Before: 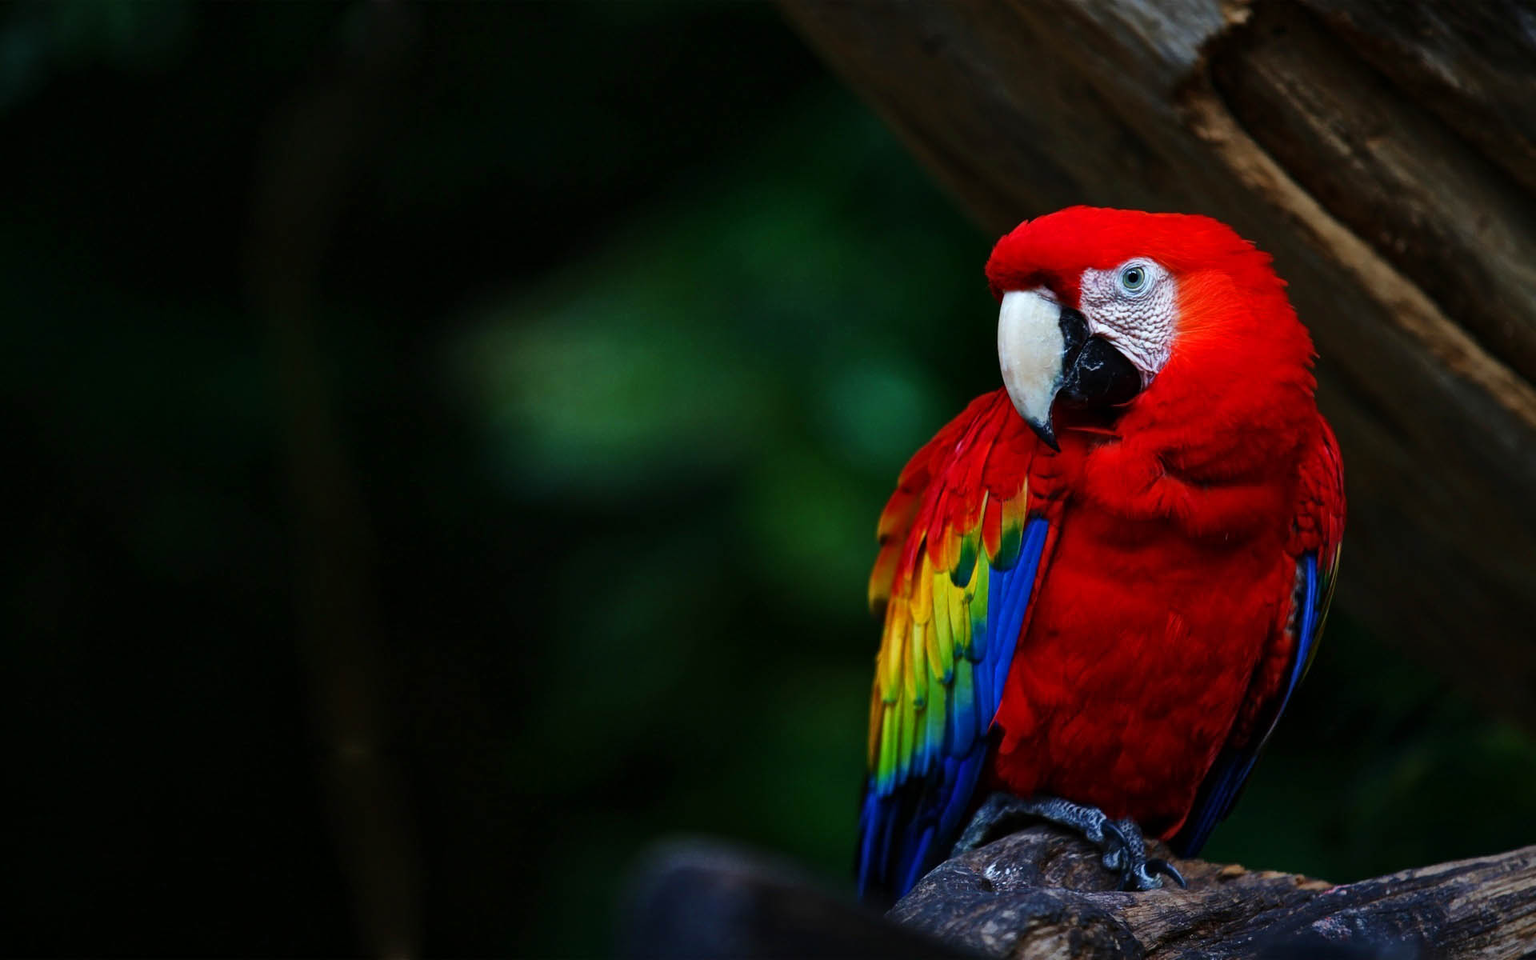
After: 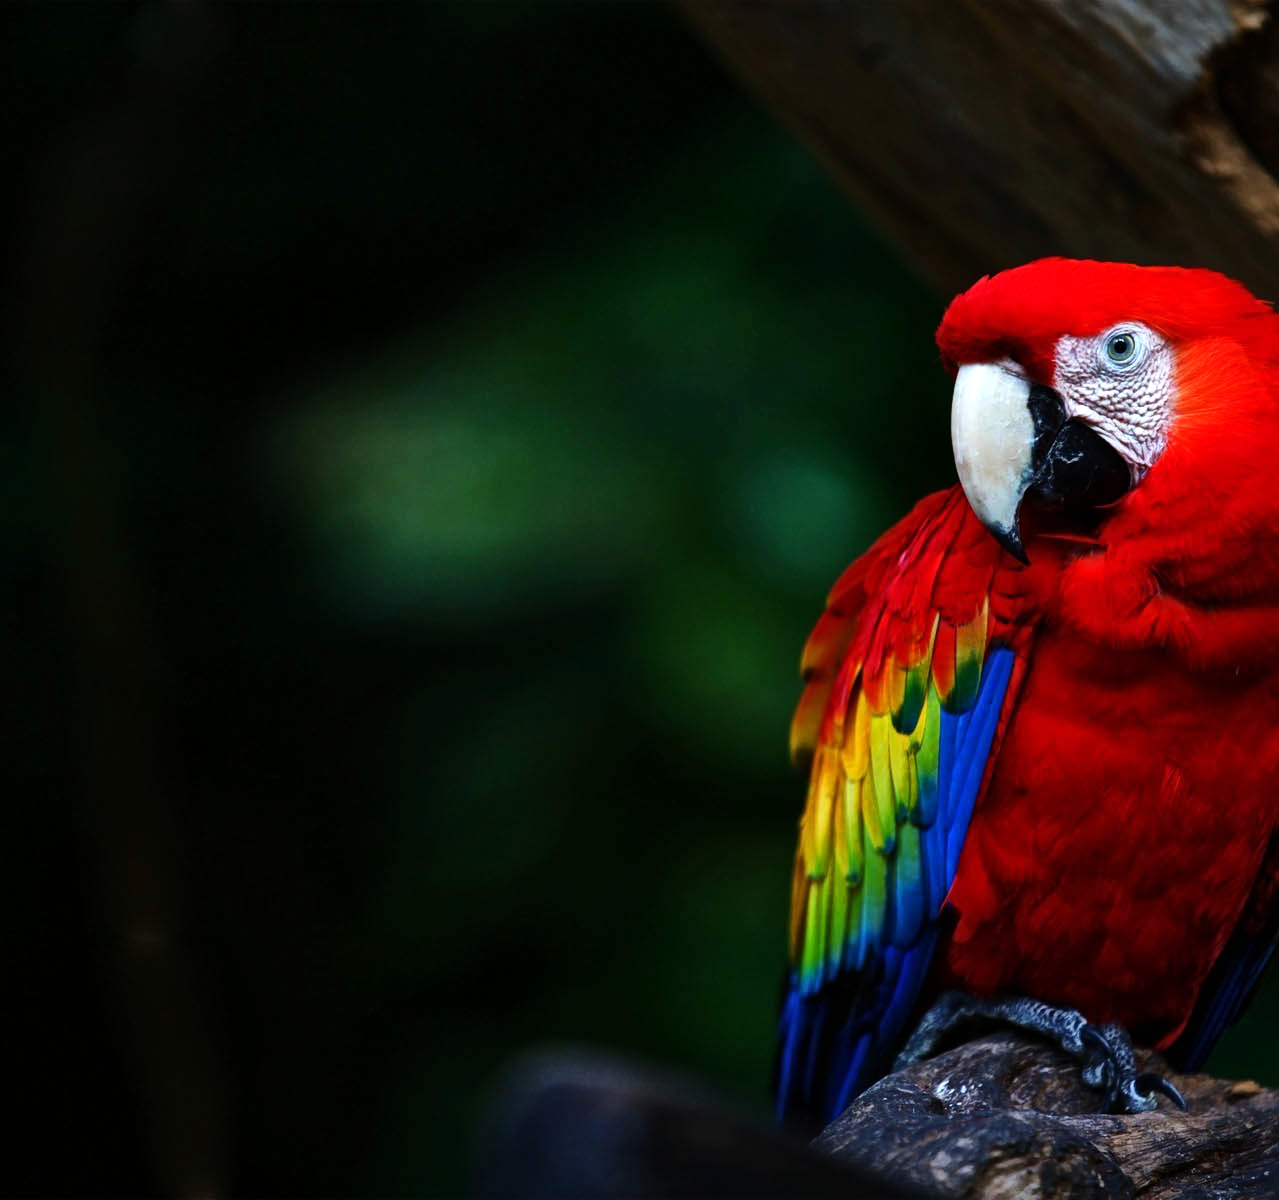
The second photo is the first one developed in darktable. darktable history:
crop: left 15.419%, right 17.914%
tone equalizer: -8 EV -0.417 EV, -7 EV -0.389 EV, -6 EV -0.333 EV, -5 EV -0.222 EV, -3 EV 0.222 EV, -2 EV 0.333 EV, -1 EV 0.389 EV, +0 EV 0.417 EV, edges refinement/feathering 500, mask exposure compensation -1.57 EV, preserve details no
